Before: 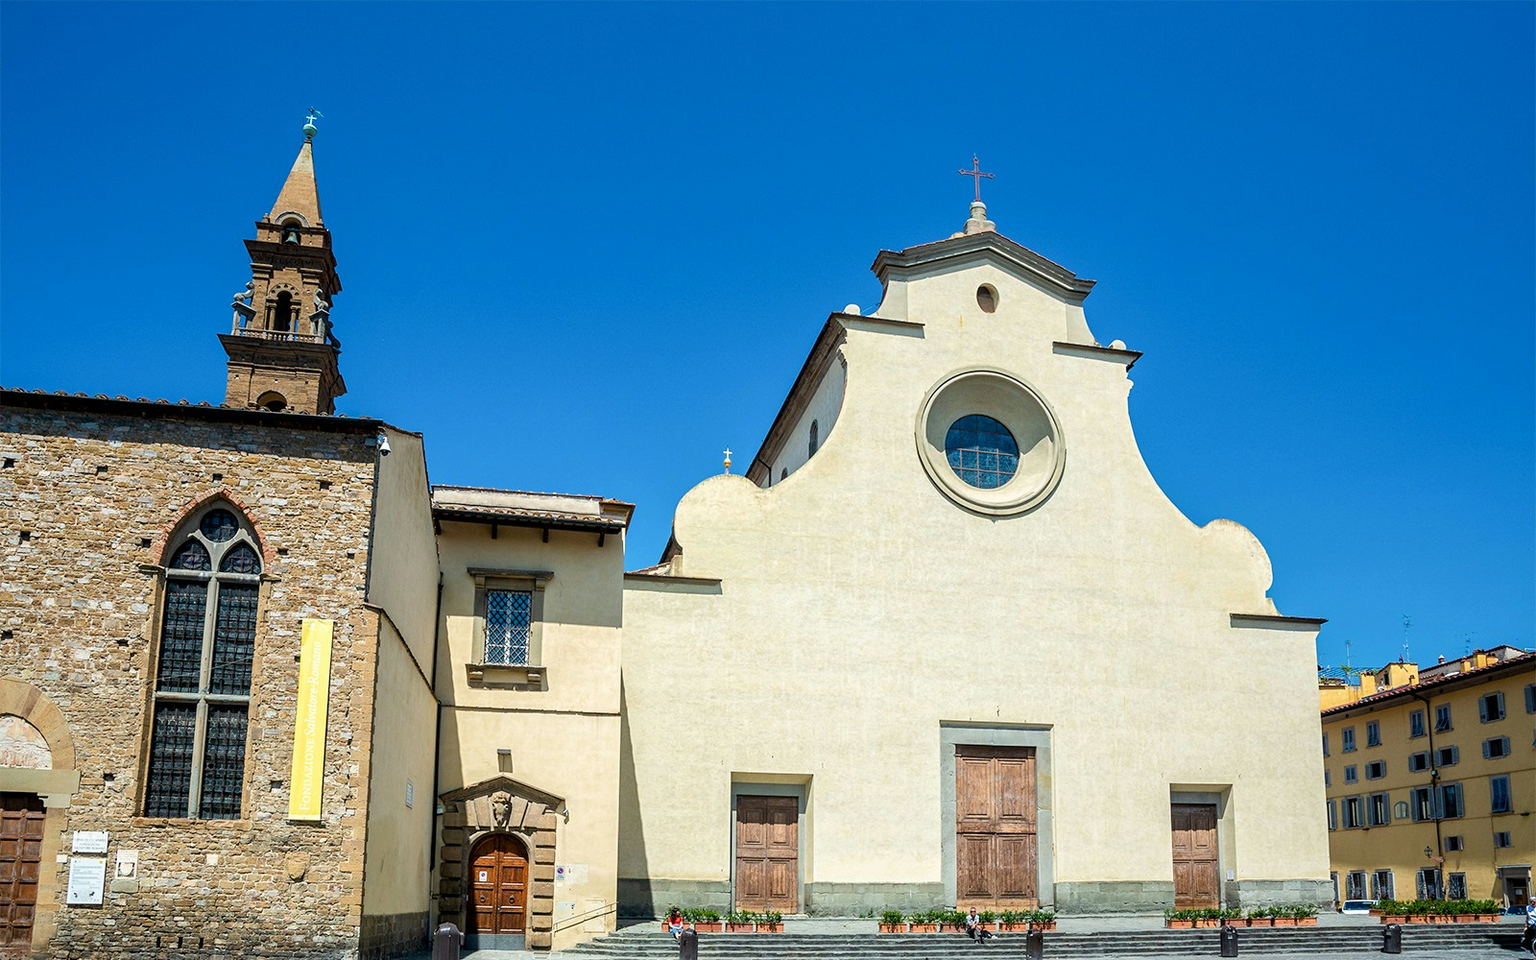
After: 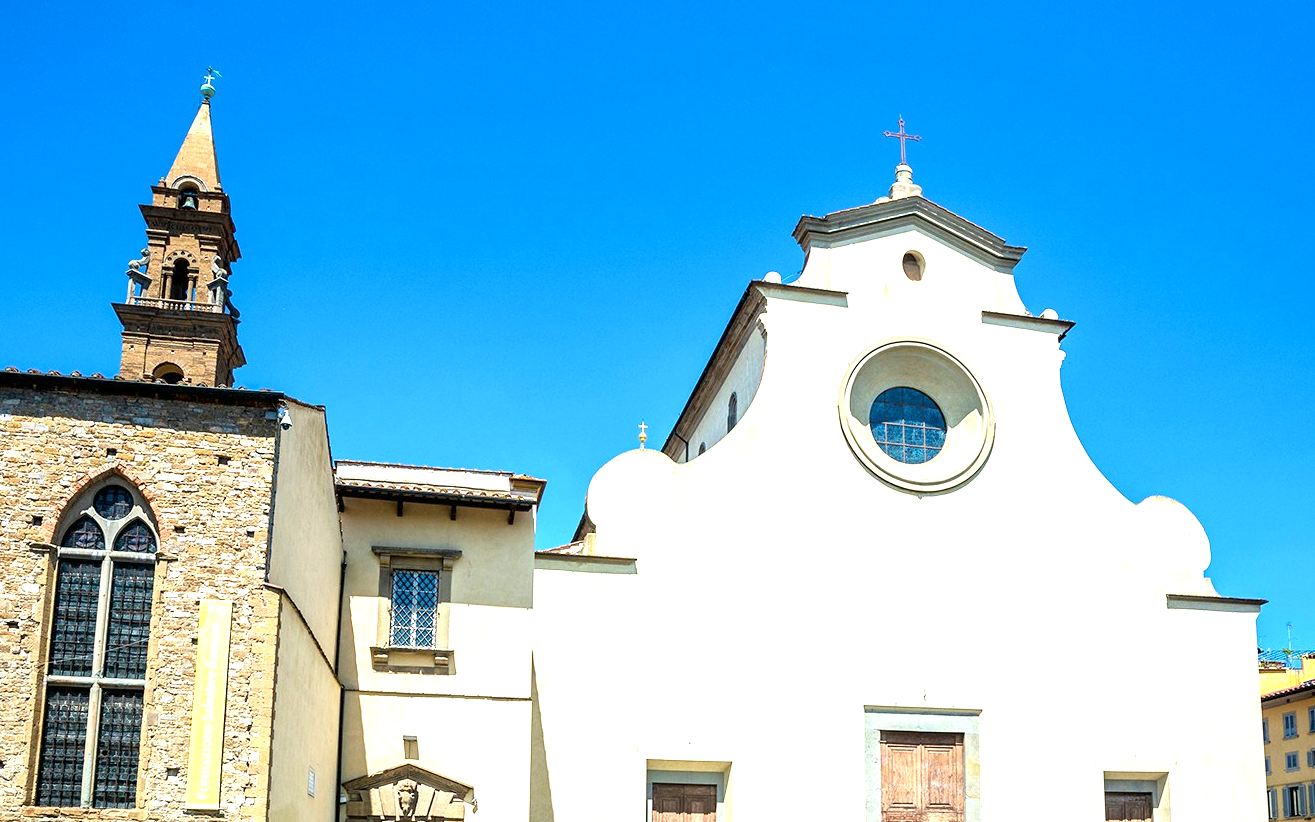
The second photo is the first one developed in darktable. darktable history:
exposure: exposure 0.999 EV, compensate highlight preservation false
color balance: mode lift, gamma, gain (sRGB)
crop and rotate: left 7.196%, top 4.574%, right 10.605%, bottom 13.178%
